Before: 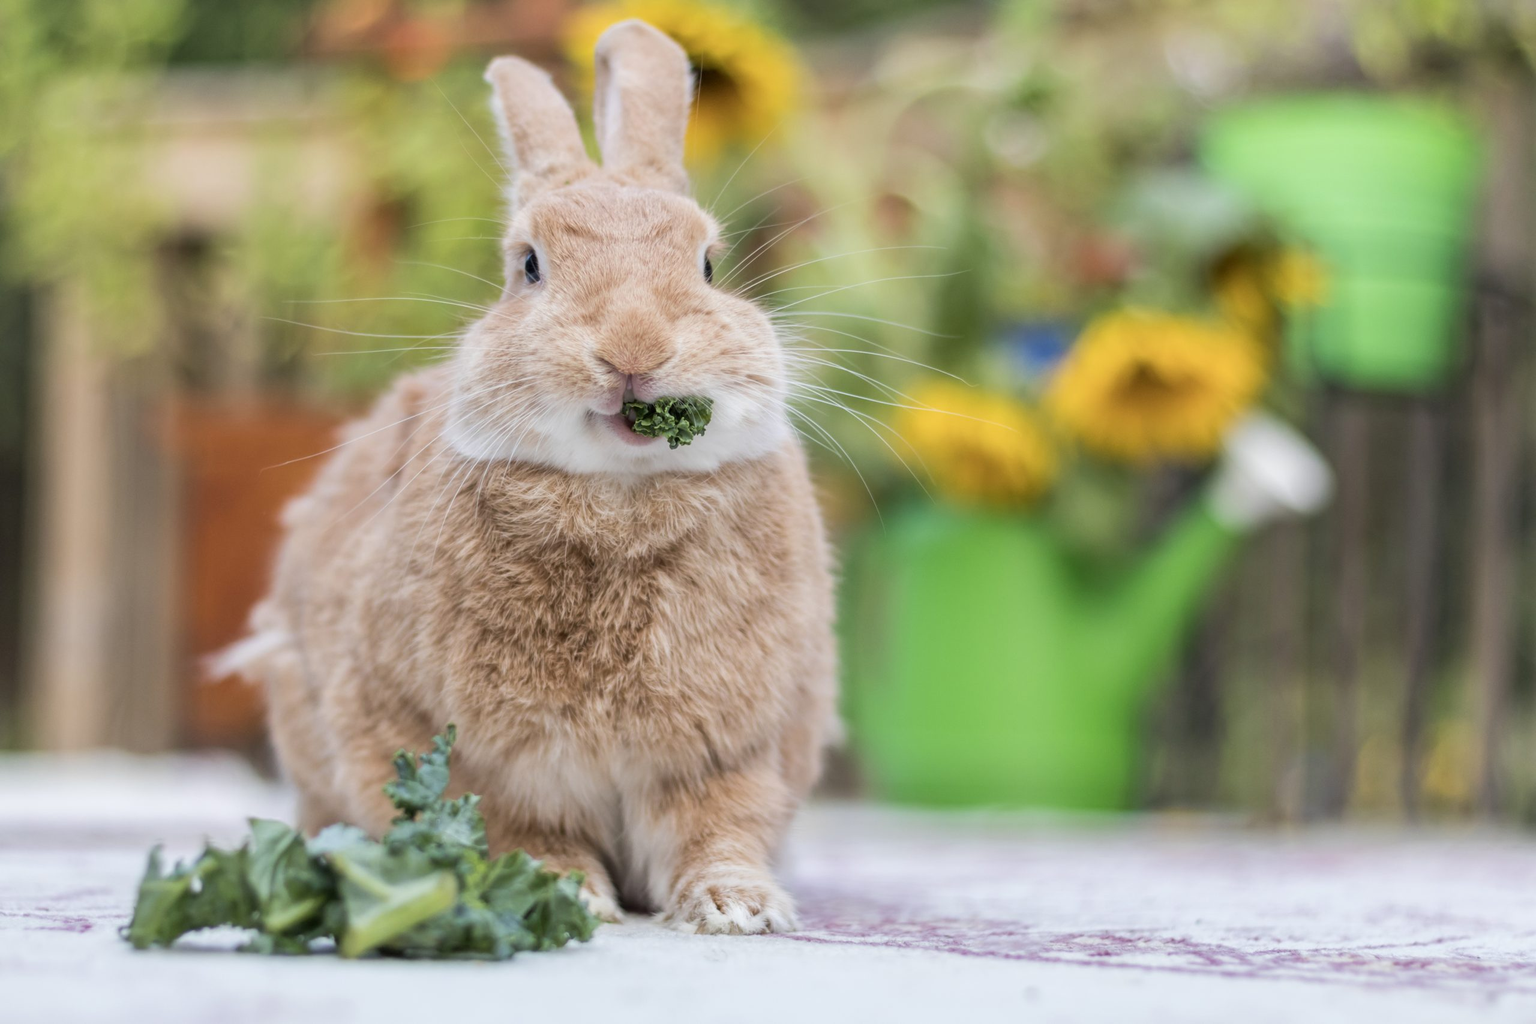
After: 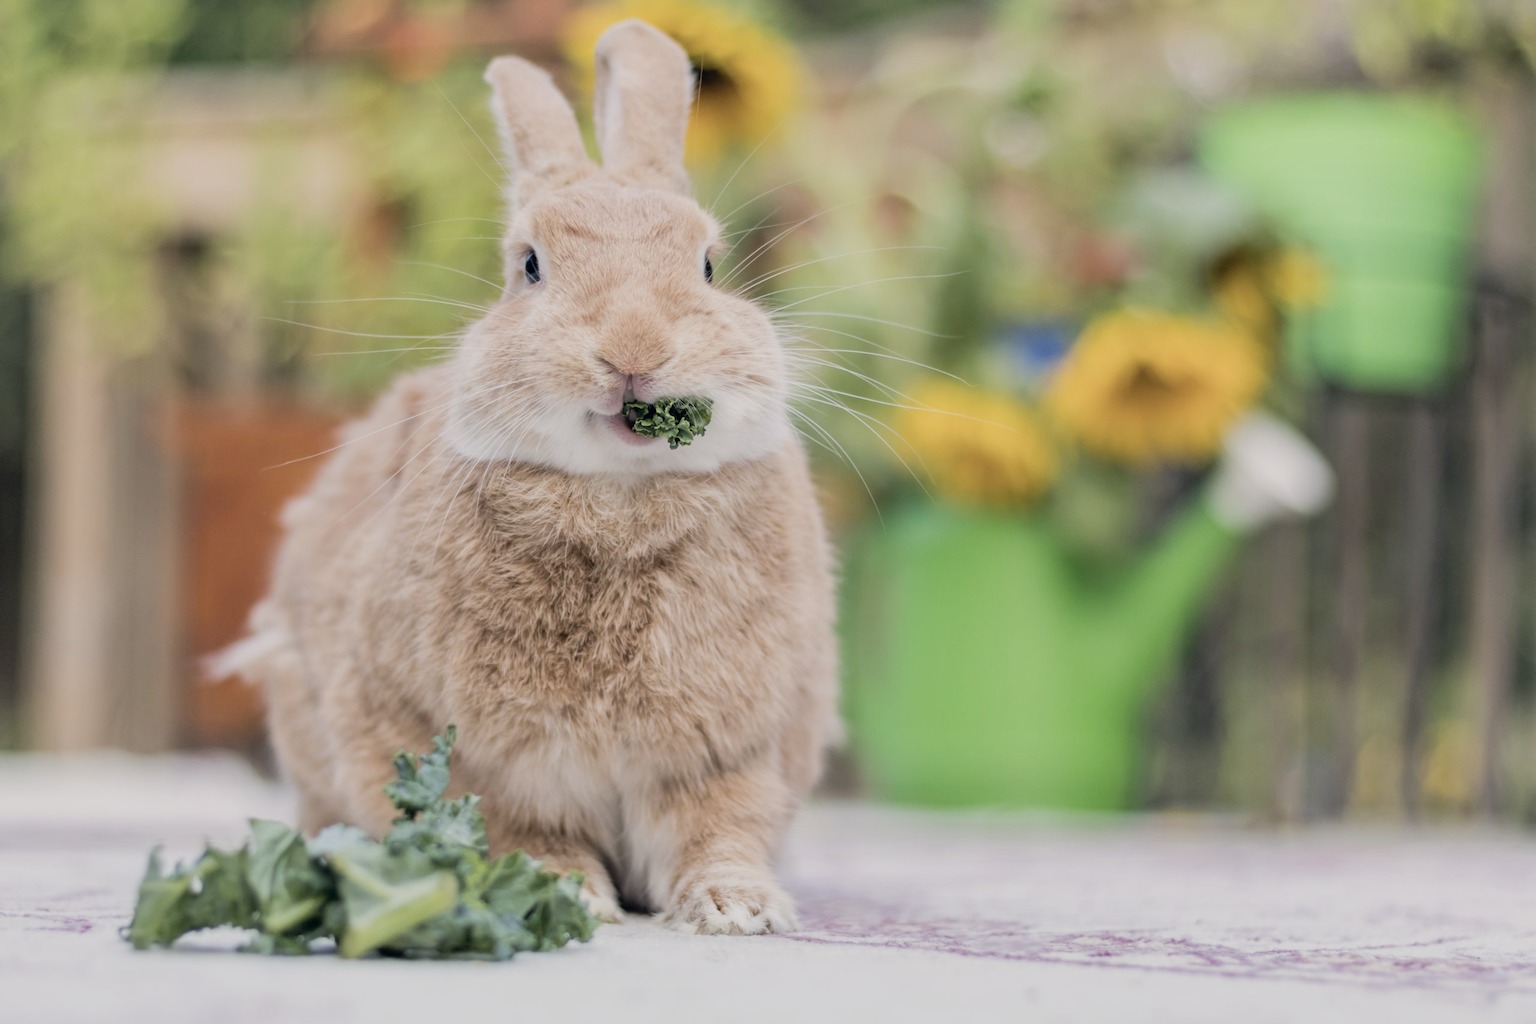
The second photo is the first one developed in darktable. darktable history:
filmic rgb: hardness 4.17
color correction: highlights a* 2.75, highlights b* 5, shadows a* -2.04, shadows b* -4.84, saturation 0.8
levels: levels [0, 0.478, 1]
